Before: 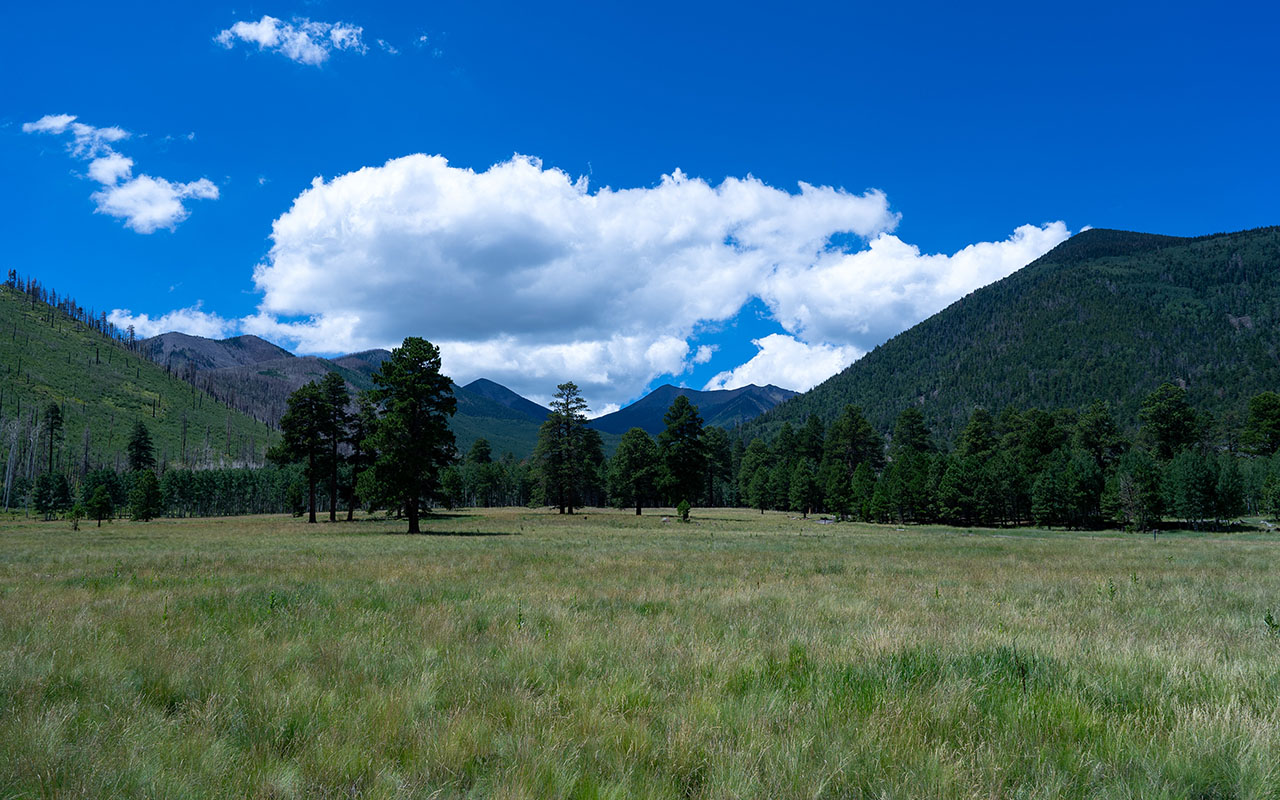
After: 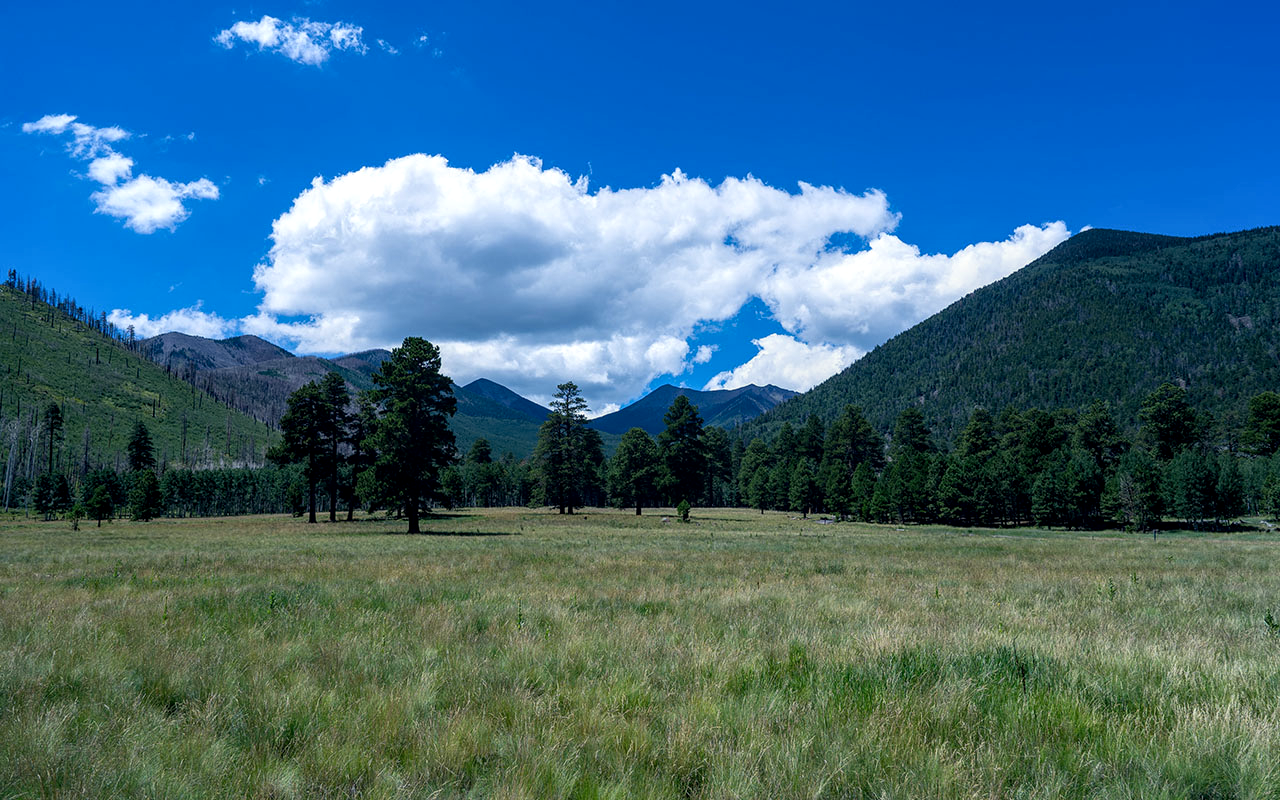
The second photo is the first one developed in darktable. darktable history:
local contrast: detail 130%
color correction: highlights a* 0.207, highlights b* 2.7, shadows a* -0.874, shadows b* -4.78
